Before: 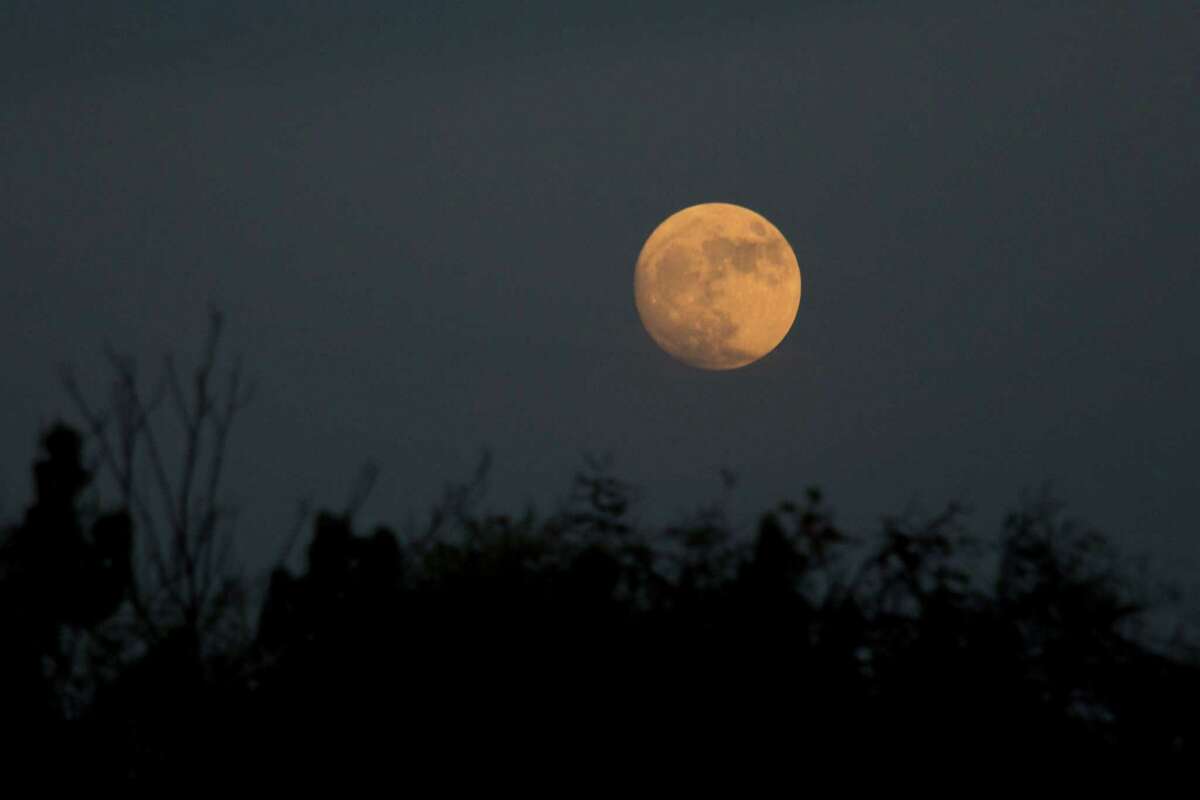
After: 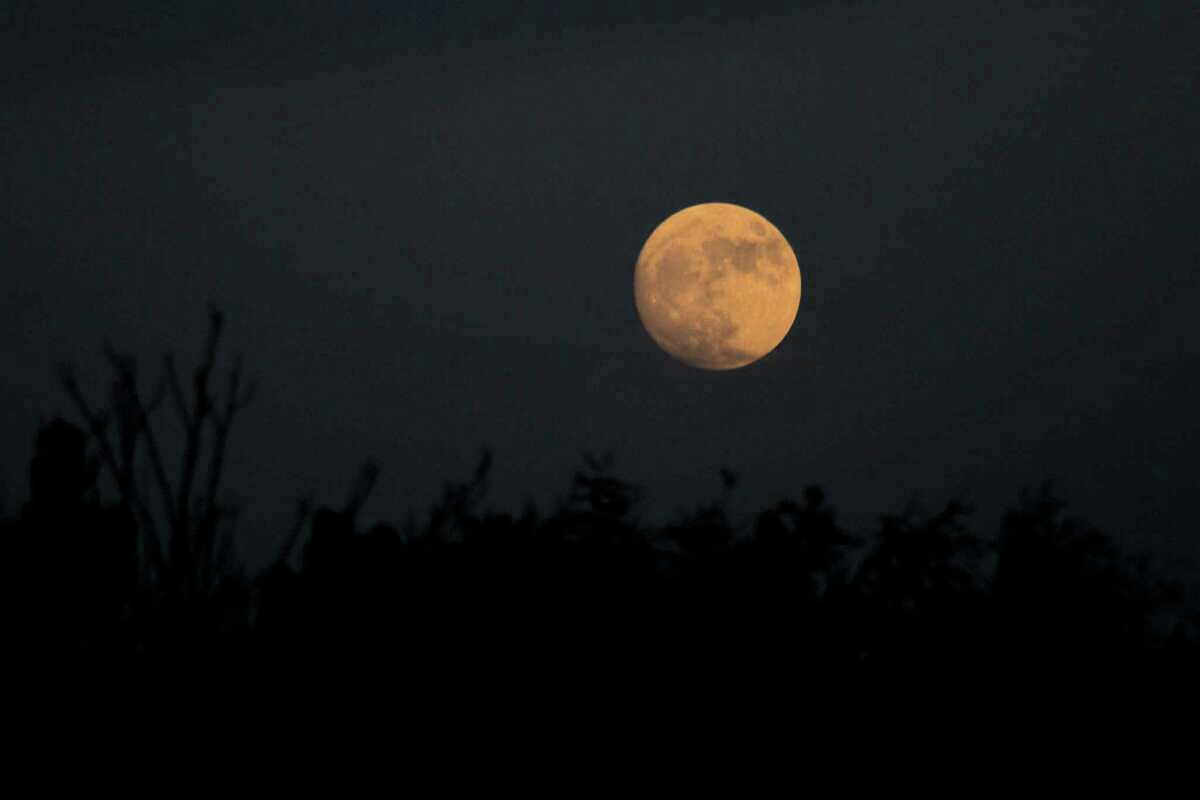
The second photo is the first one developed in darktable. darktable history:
filmic rgb: black relative exposure -5.11 EV, white relative exposure 3.51 EV, threshold 5.97 EV, hardness 3.18, contrast 1.185, highlights saturation mix -48.89%, enable highlight reconstruction true
